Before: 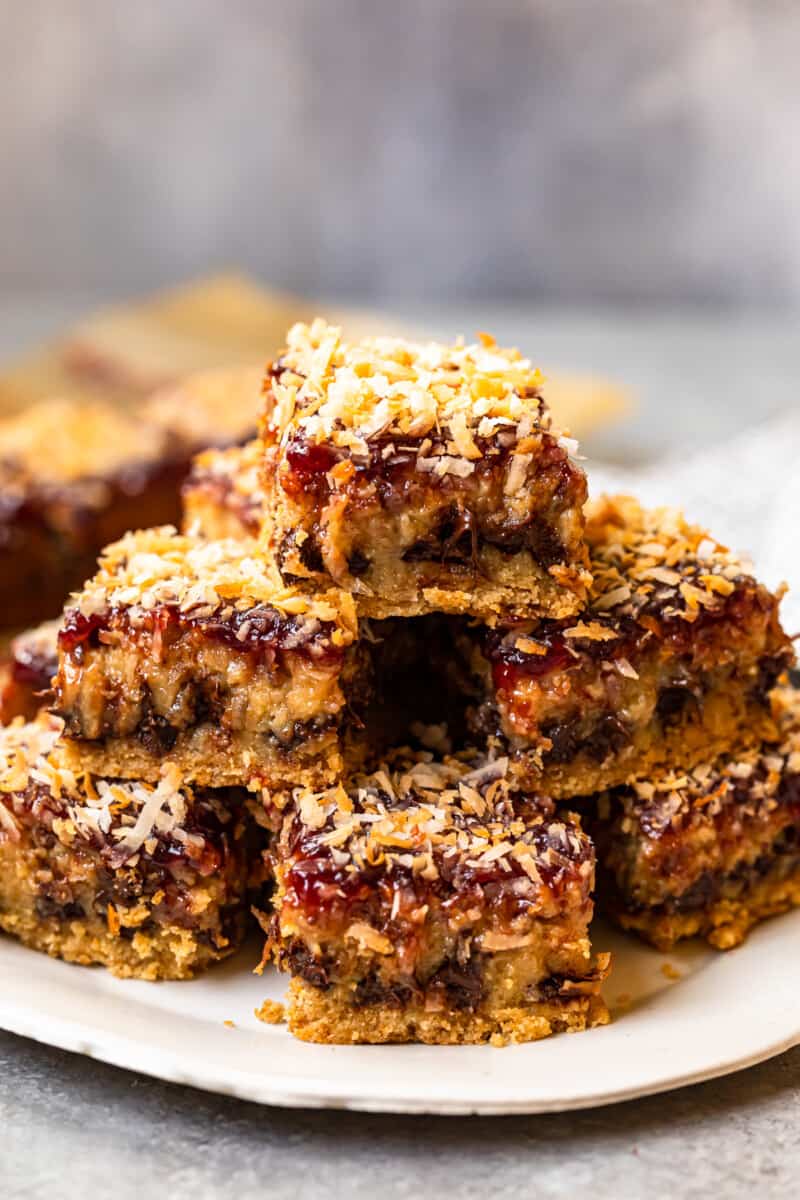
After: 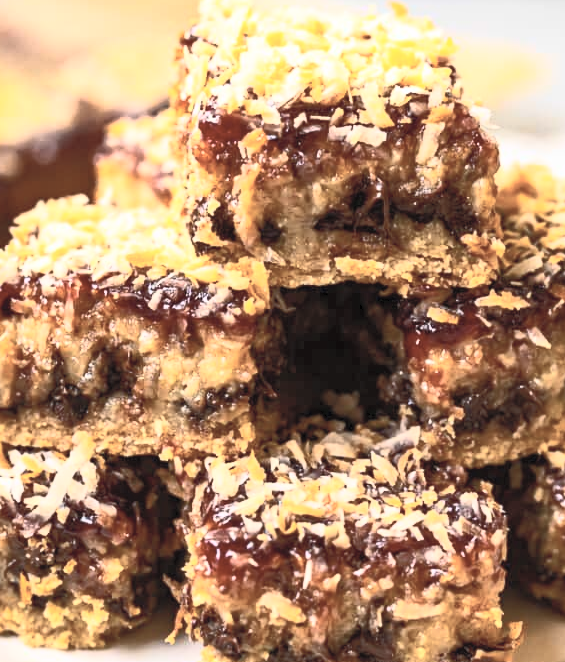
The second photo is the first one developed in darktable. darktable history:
exposure: exposure -0.048 EV, compensate highlight preservation false
crop: left 11.046%, top 27.637%, right 18.265%, bottom 17.121%
shadows and highlights: on, module defaults
contrast brightness saturation: contrast 0.585, brightness 0.578, saturation -0.342
